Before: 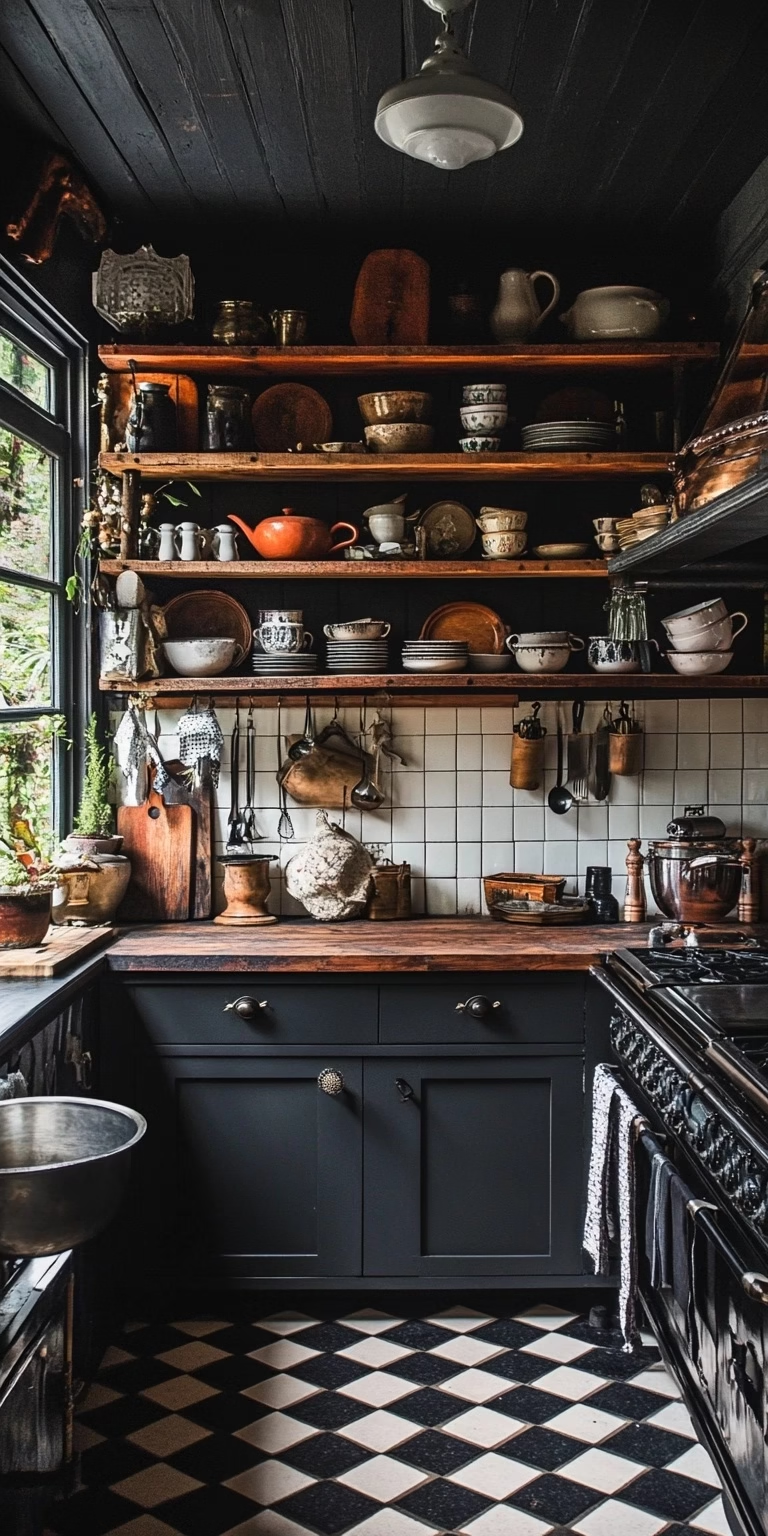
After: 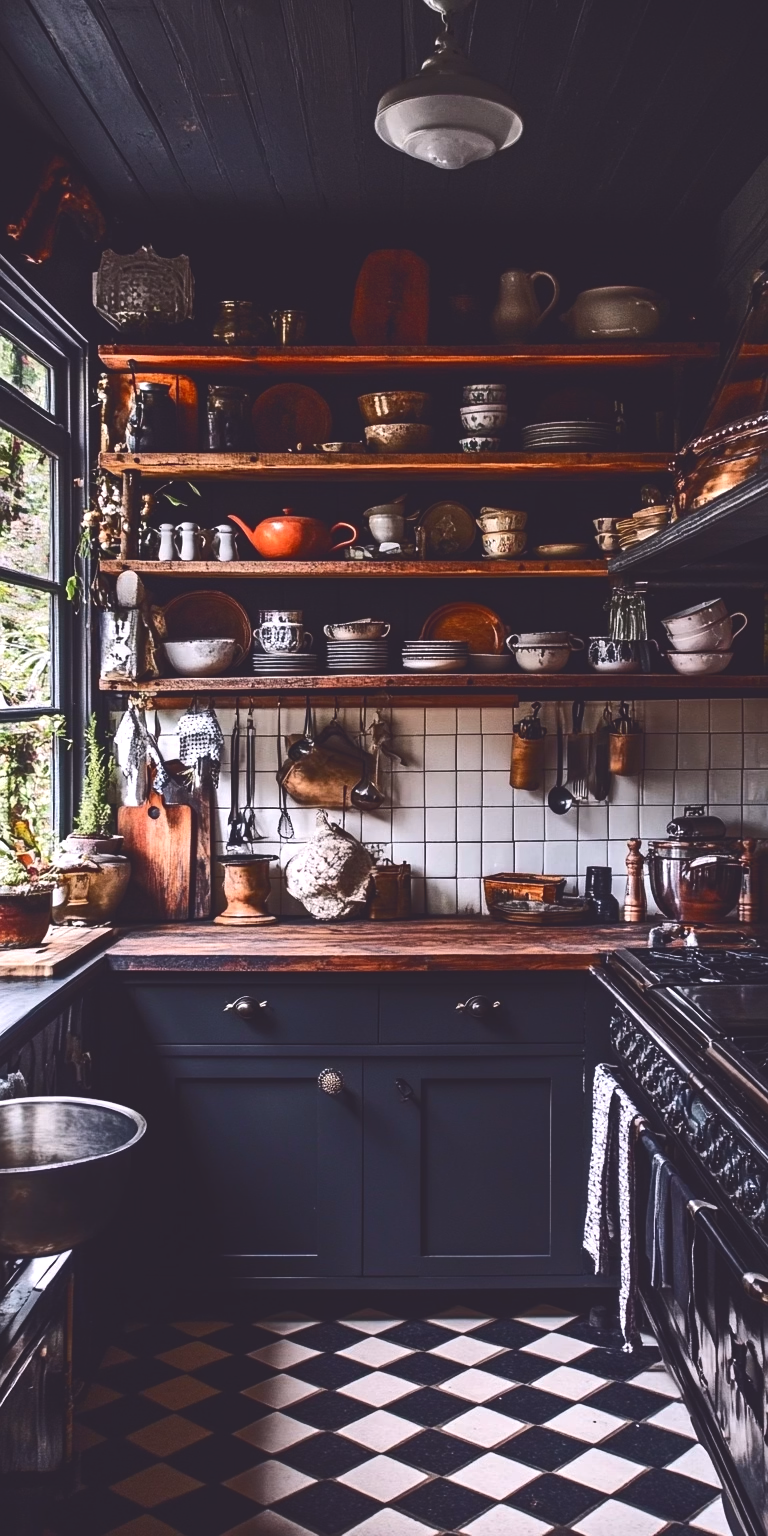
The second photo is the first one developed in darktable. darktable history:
tone curve: curves: ch0 [(0, 0.142) (0.384, 0.314) (0.752, 0.711) (0.991, 0.95)]; ch1 [(0.006, 0.129) (0.346, 0.384) (1, 1)]; ch2 [(0.003, 0.057) (0.261, 0.248) (1, 1)], color space Lab, independent channels
tone equalizer: -8 EV -0.417 EV, -7 EV -0.389 EV, -6 EV -0.333 EV, -5 EV -0.222 EV, -3 EV 0.222 EV, -2 EV 0.333 EV, -1 EV 0.389 EV, +0 EV 0.417 EV, edges refinement/feathering 500, mask exposure compensation -1.25 EV, preserve details no
